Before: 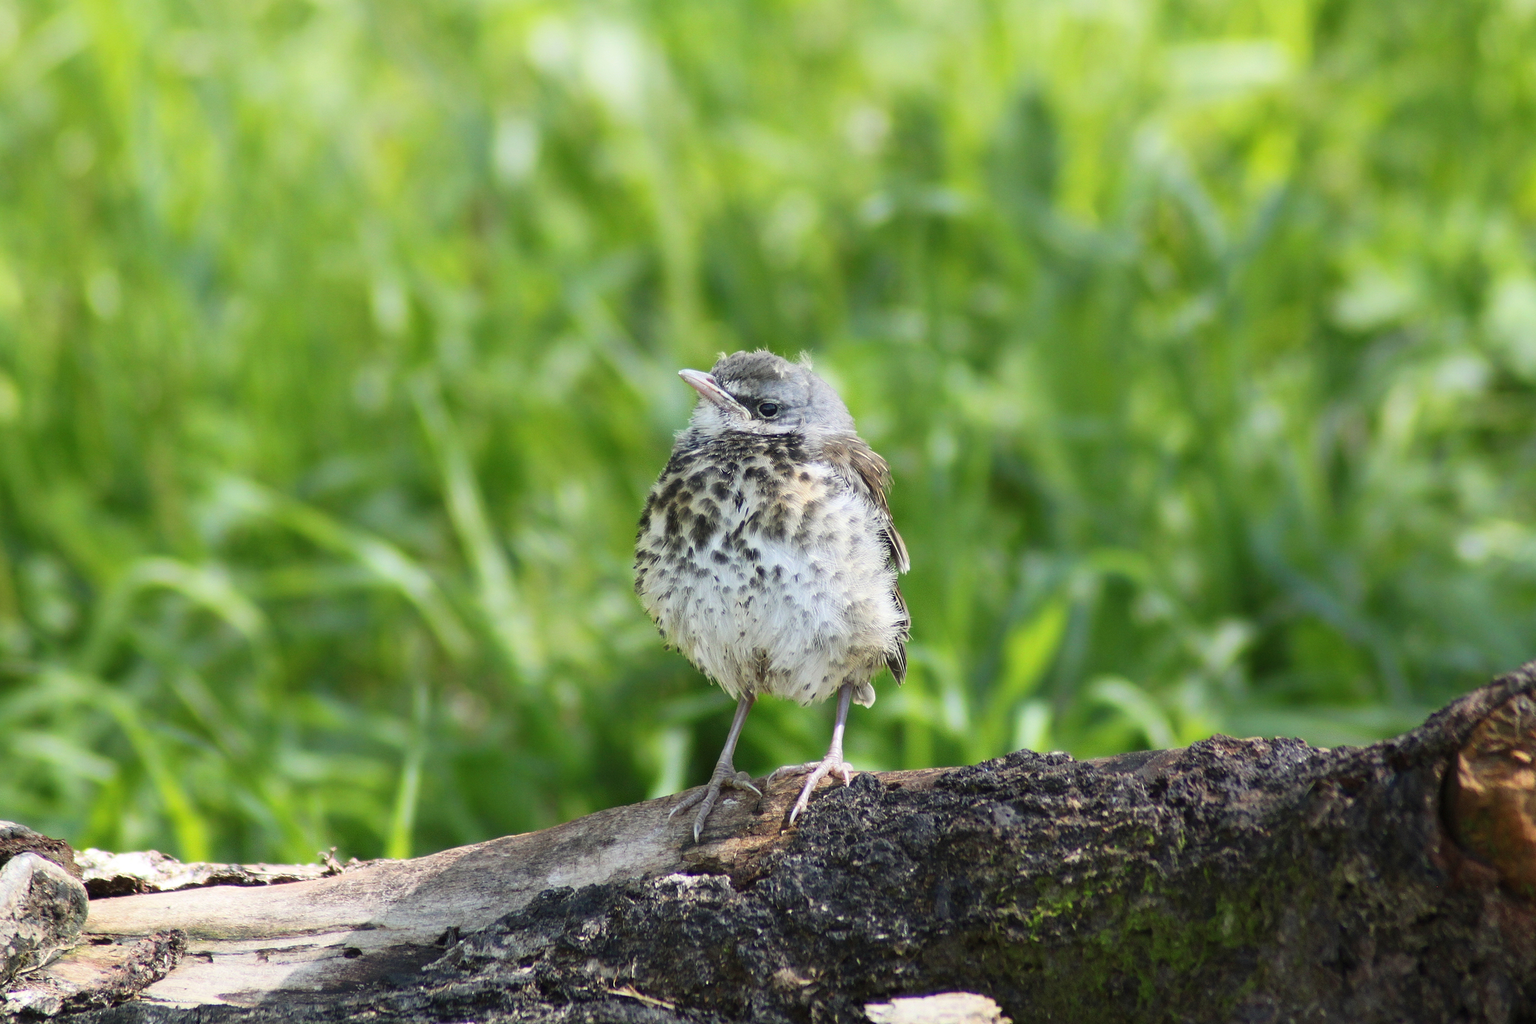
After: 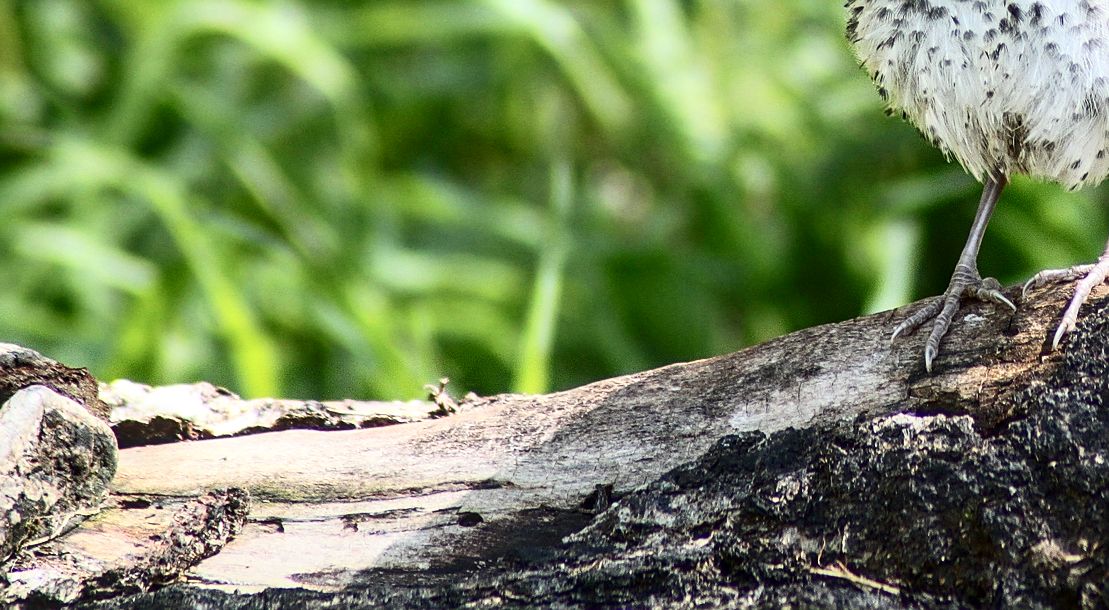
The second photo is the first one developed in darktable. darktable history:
crop and rotate: top 55.074%, right 45.824%, bottom 0.17%
sharpen: on, module defaults
contrast brightness saturation: contrast 0.284
local contrast: on, module defaults
